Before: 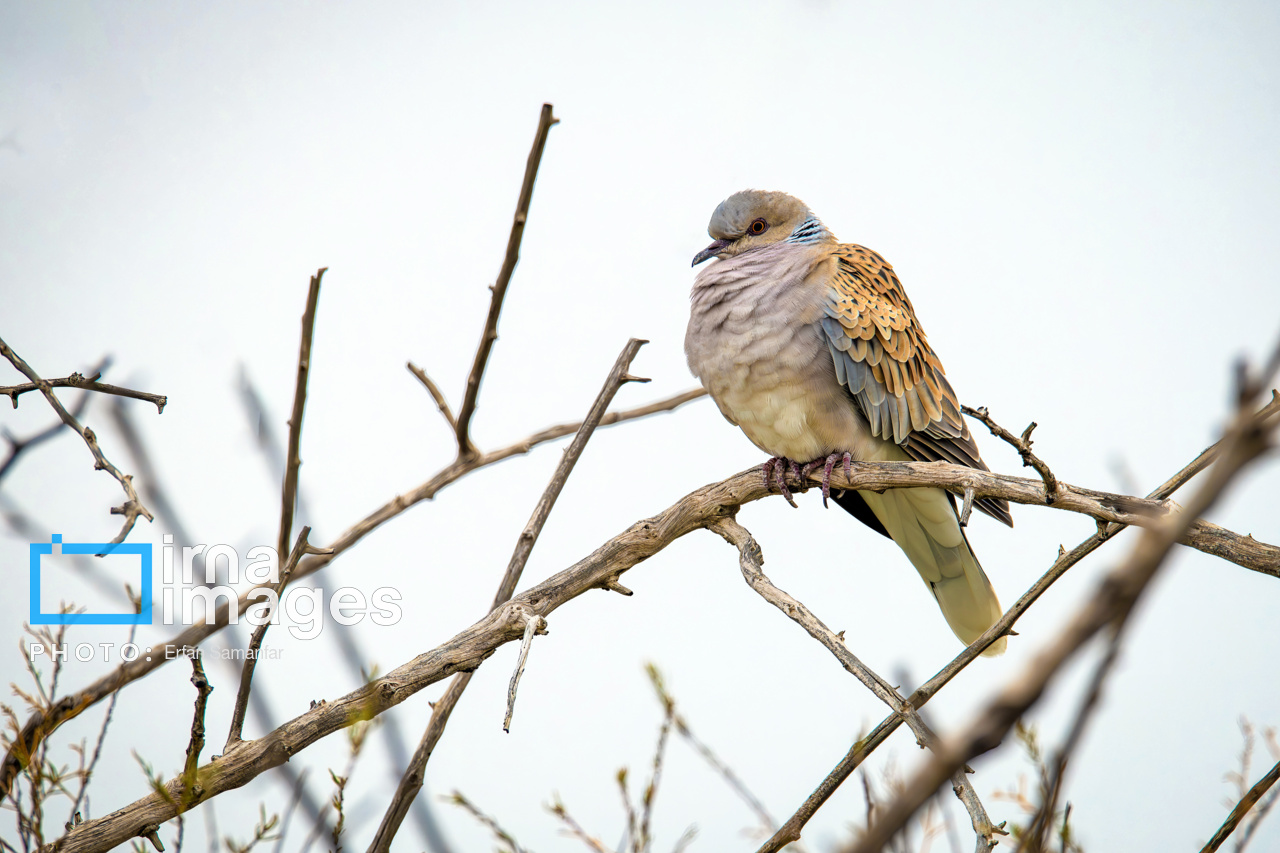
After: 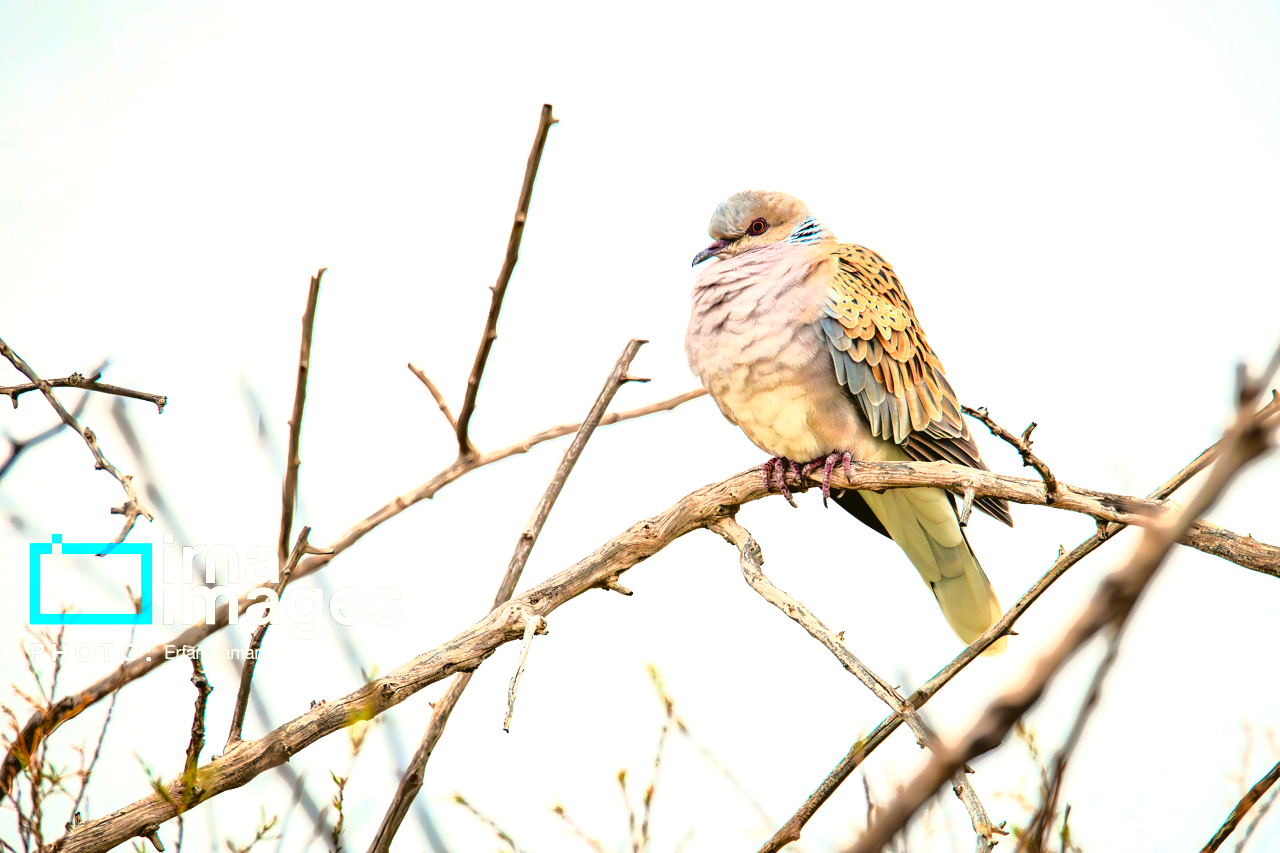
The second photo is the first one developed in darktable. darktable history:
exposure: exposure 0.574 EV, compensate highlight preservation false
color calibration: x 0.342, y 0.356, temperature 5122 K
tone curve: curves: ch0 [(0, 0.039) (0.194, 0.159) (0.469, 0.544) (0.693, 0.77) (0.751, 0.871) (1, 1)]; ch1 [(0, 0) (0.508, 0.506) (0.547, 0.563) (0.592, 0.631) (0.715, 0.706) (1, 1)]; ch2 [(0, 0) (0.243, 0.175) (0.362, 0.301) (0.492, 0.515) (0.544, 0.557) (0.595, 0.612) (0.631, 0.641) (1, 1)], color space Lab, independent channels, preserve colors none
